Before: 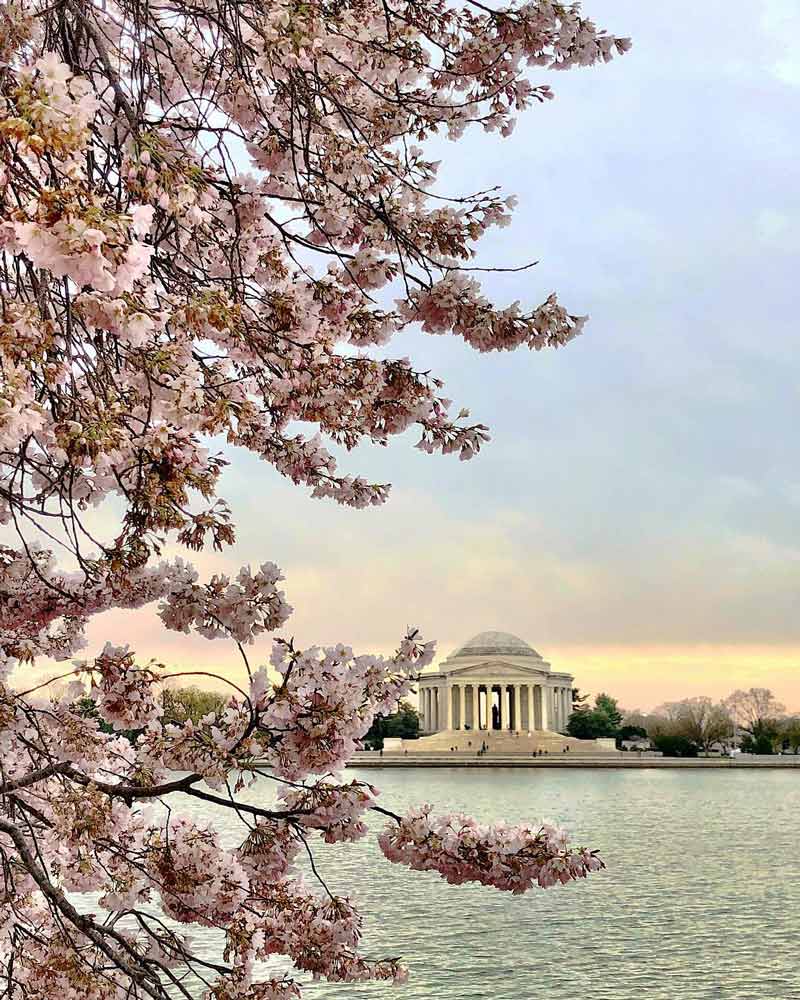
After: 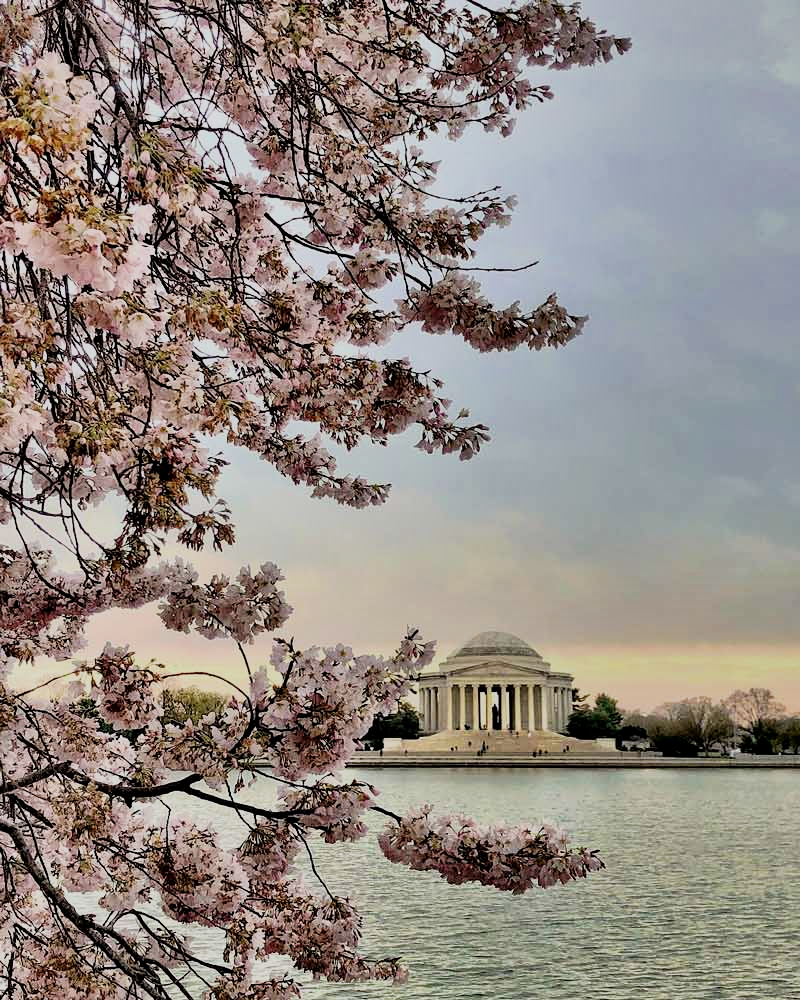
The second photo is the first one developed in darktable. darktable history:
shadows and highlights: white point adjustment -3.69, highlights -63.41, soften with gaussian
filmic rgb: black relative exposure -5.06 EV, white relative exposure 3.96 EV, hardness 2.89, contrast 1.299, highlights saturation mix -28.9%
